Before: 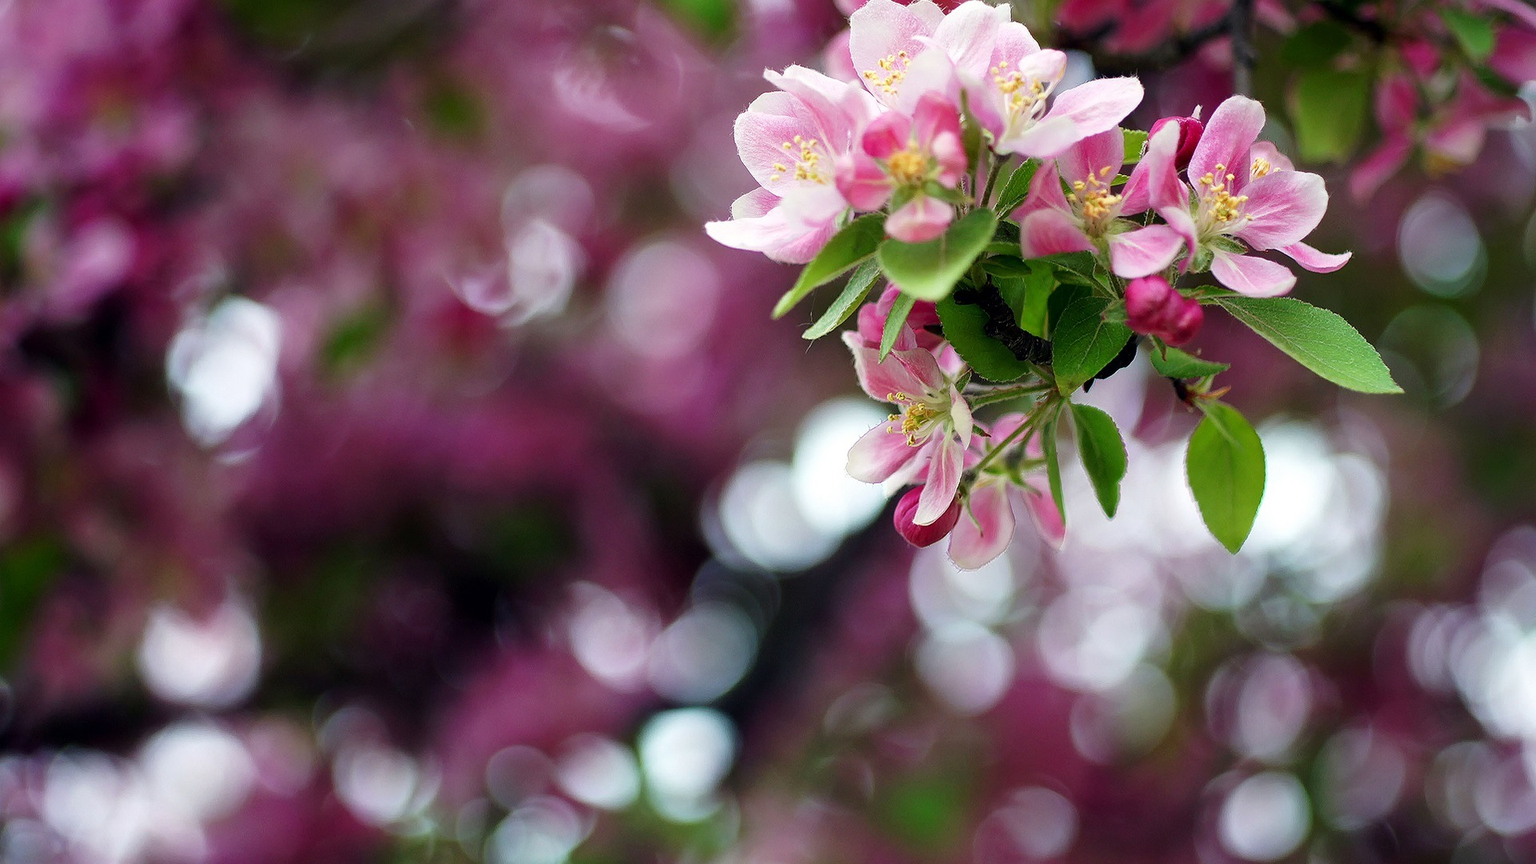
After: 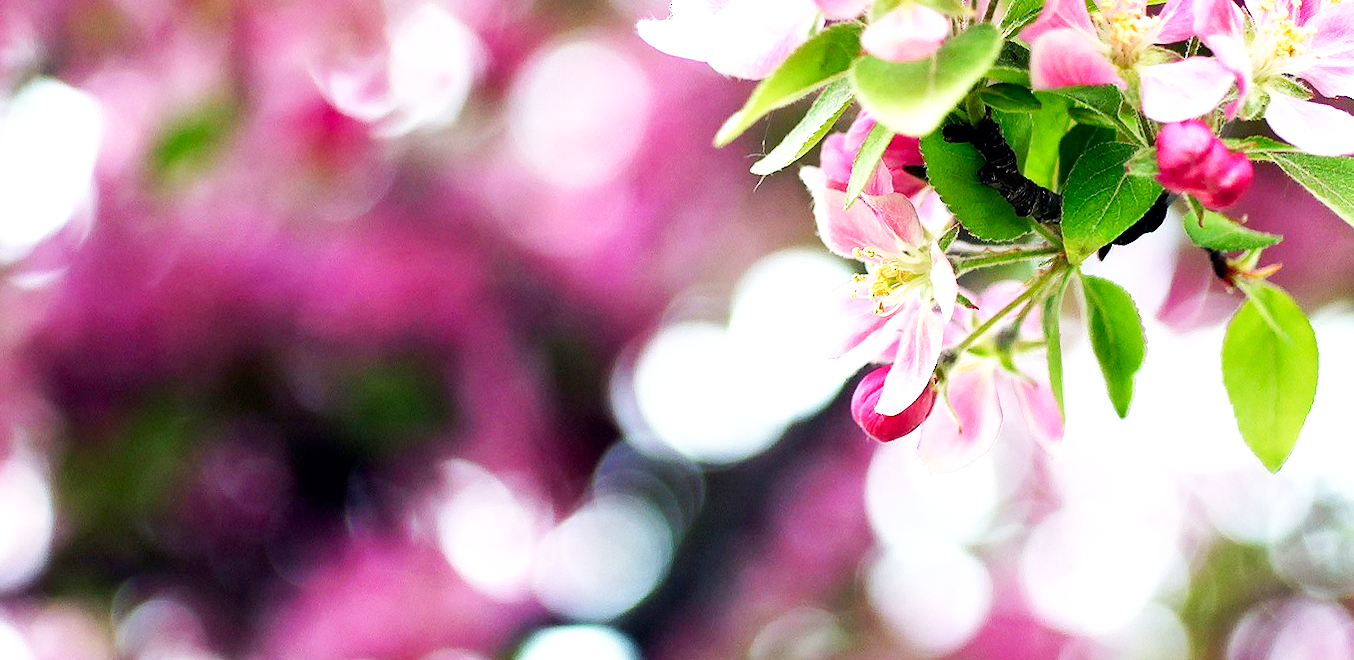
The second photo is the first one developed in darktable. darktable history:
base curve: curves: ch0 [(0, 0) (0.005, 0.002) (0.15, 0.3) (0.4, 0.7) (0.75, 0.95) (1, 1)], preserve colors none
crop and rotate: angle -3.37°, left 9.79%, top 20.73%, right 12.42%, bottom 11.82%
exposure: exposure 1 EV, compensate highlight preservation false
